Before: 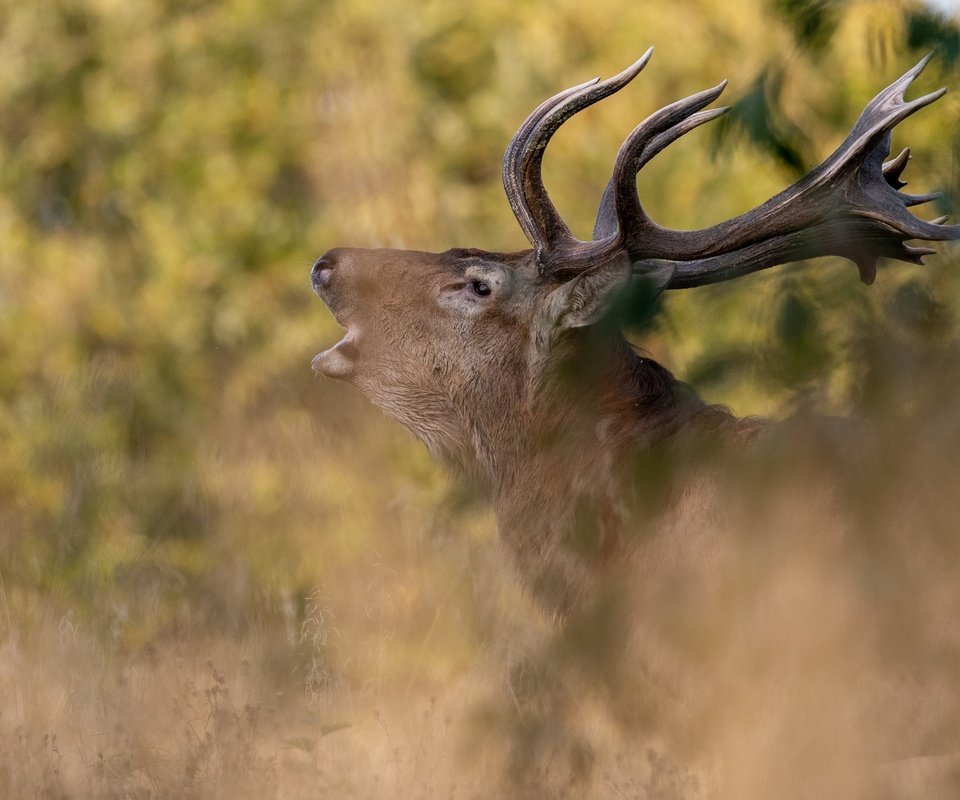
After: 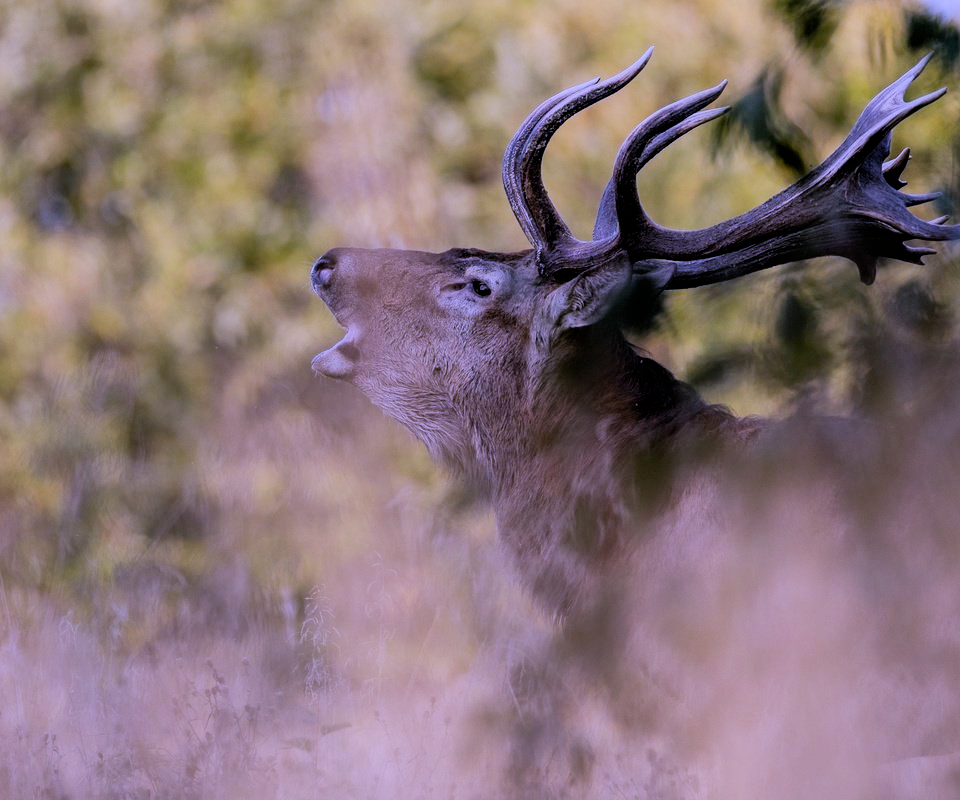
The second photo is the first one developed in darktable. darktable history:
white balance: red 0.98, blue 1.61
filmic rgb: black relative exposure -5 EV, hardness 2.88, contrast 1.2
